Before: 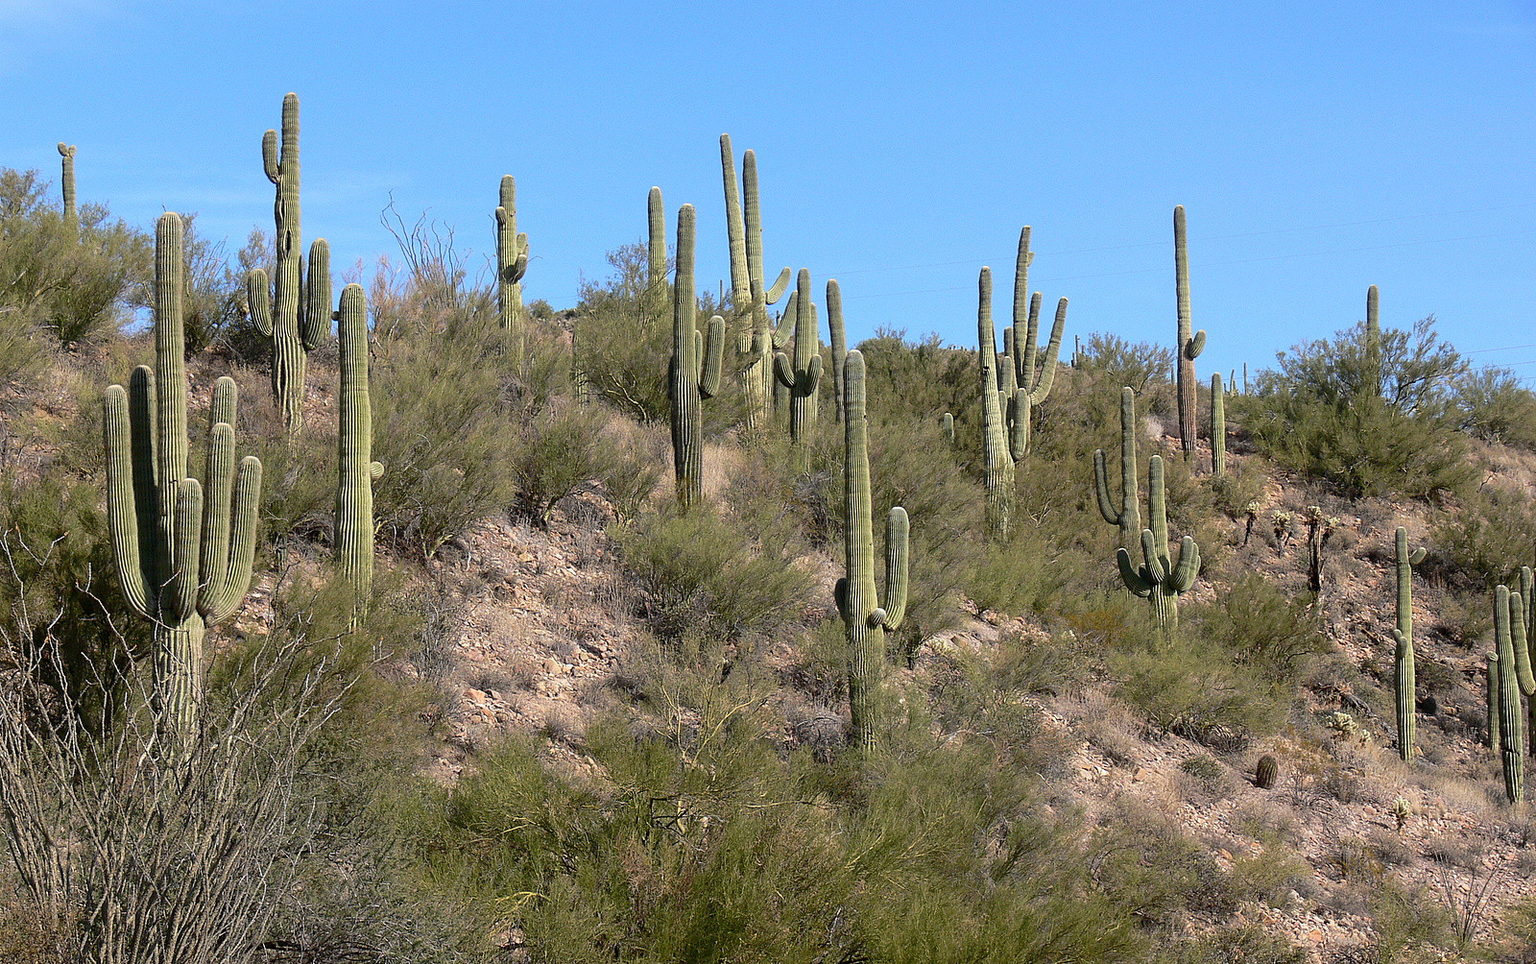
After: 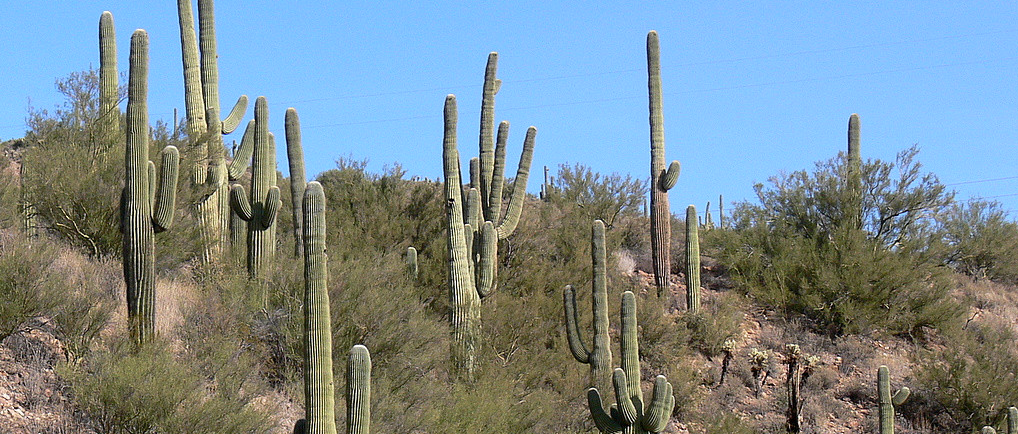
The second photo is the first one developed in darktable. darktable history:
crop: left 36.005%, top 18.293%, right 0.31%, bottom 38.444%
white balance: red 1.004, blue 1.024
